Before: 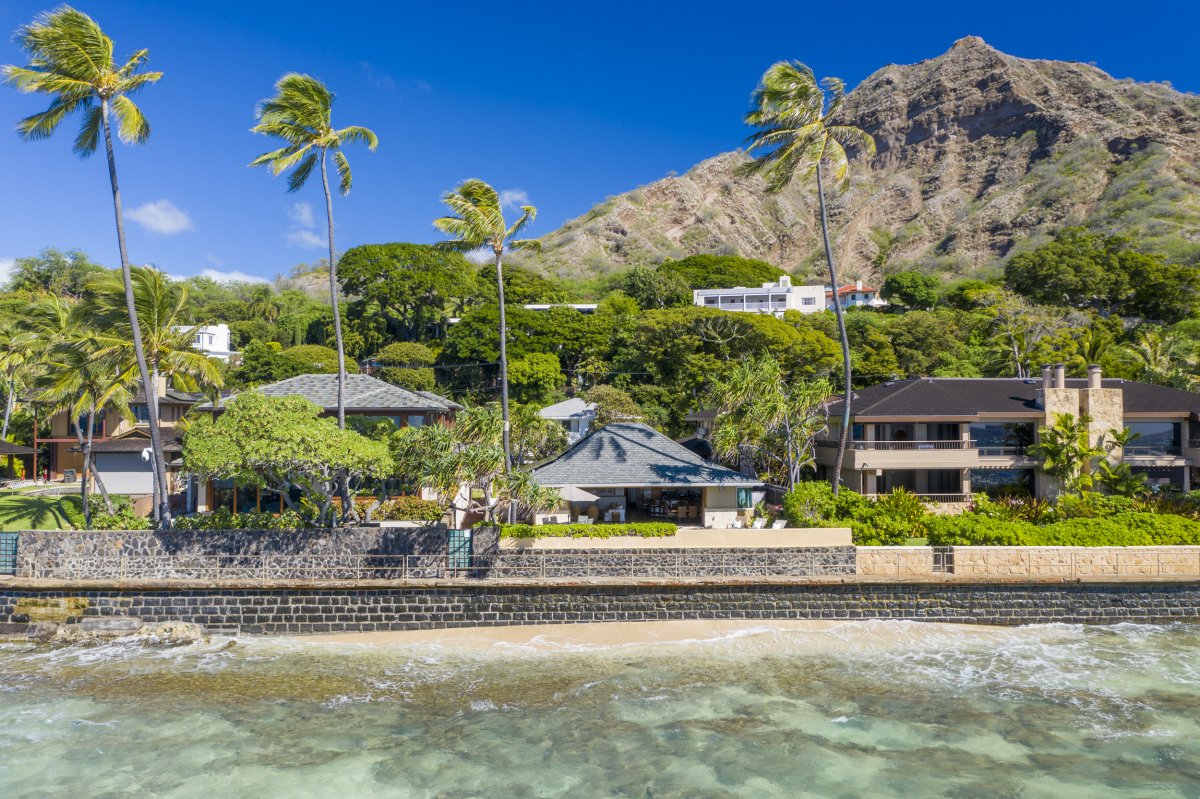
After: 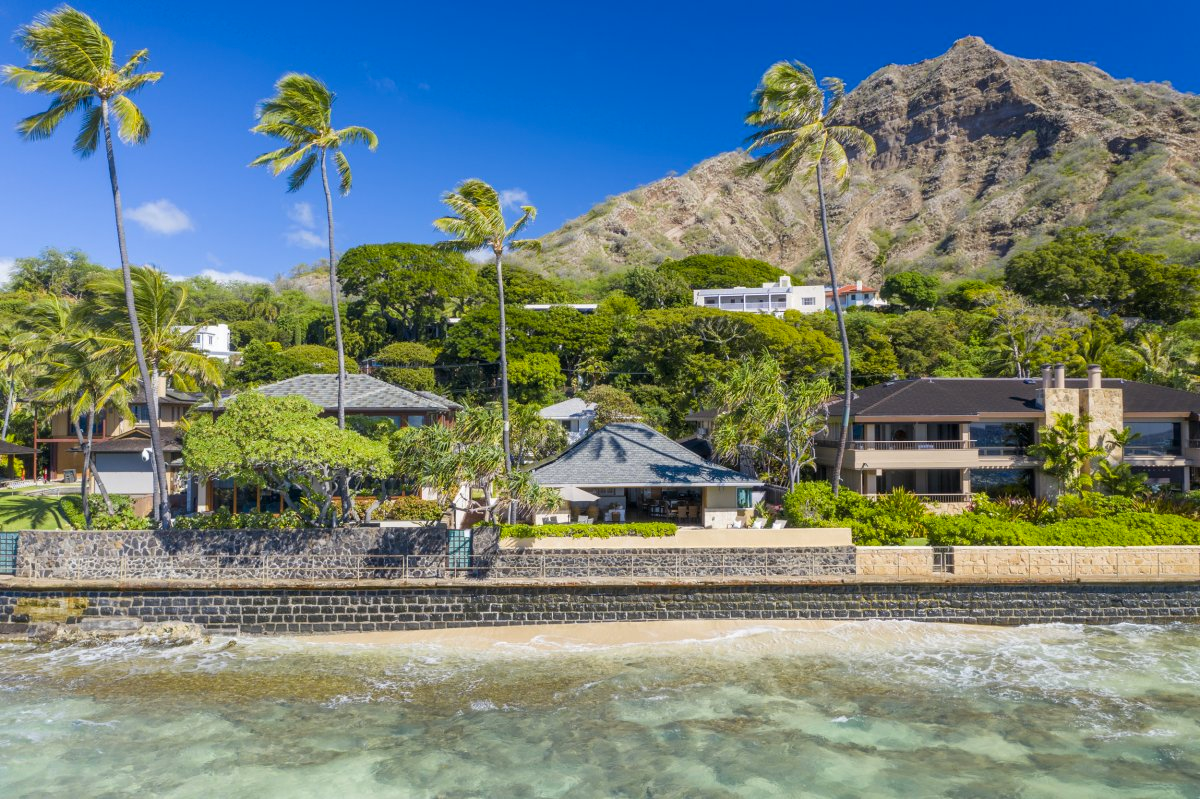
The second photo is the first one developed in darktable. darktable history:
color balance rgb: perceptual saturation grading › global saturation 0.024%, global vibrance 20%
